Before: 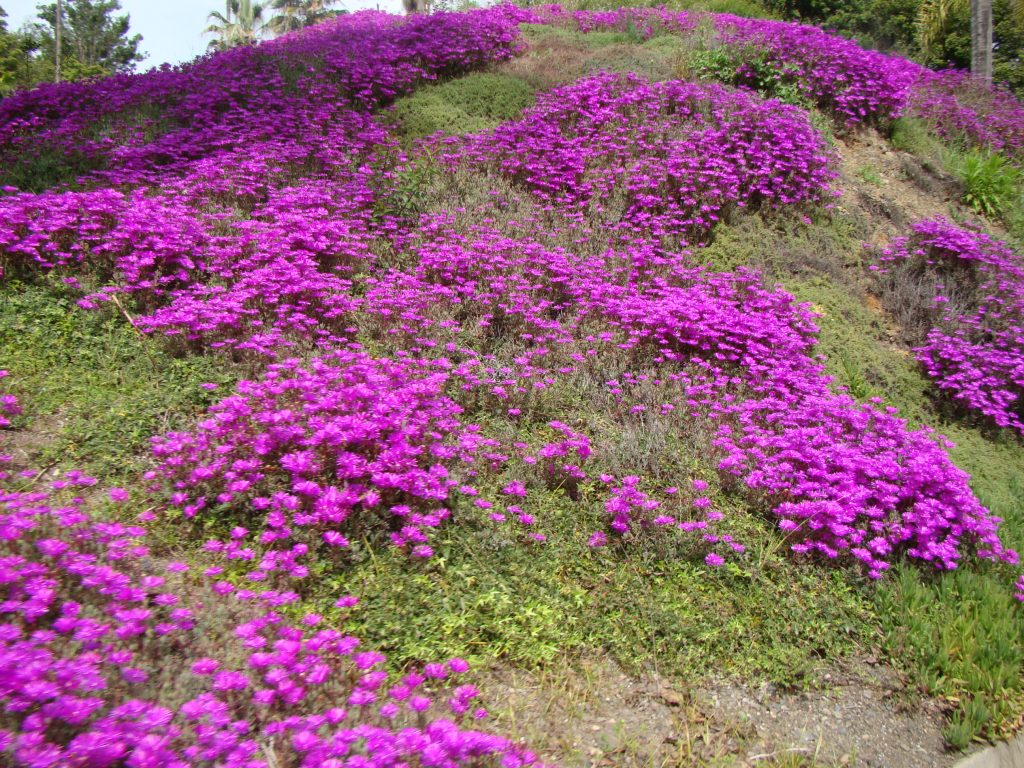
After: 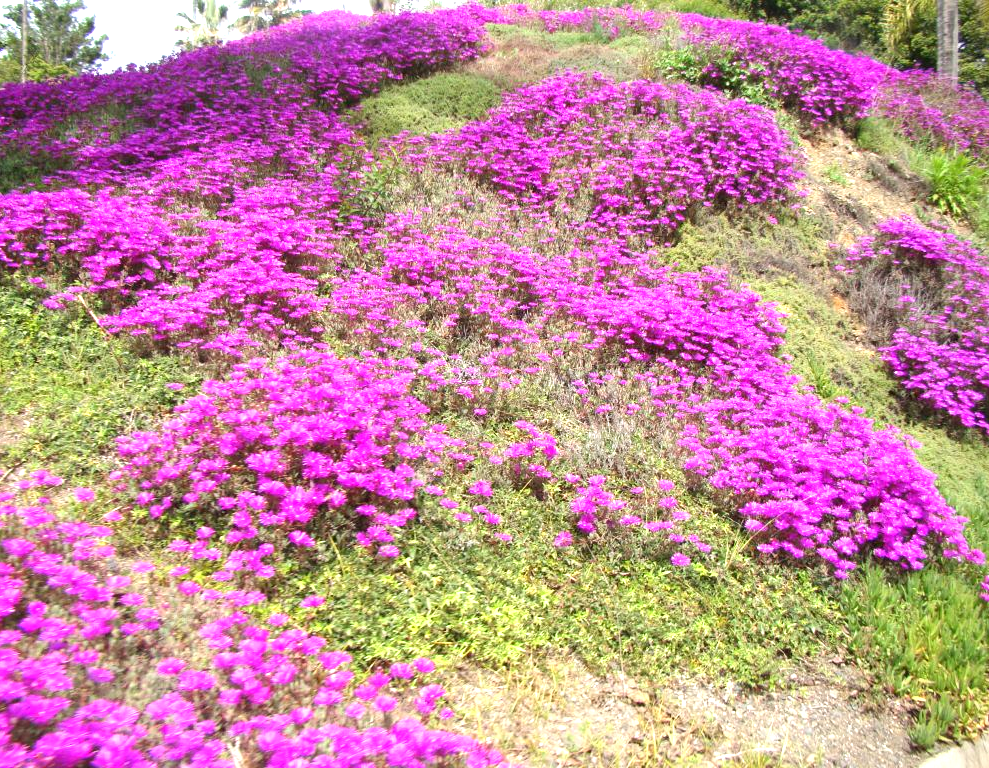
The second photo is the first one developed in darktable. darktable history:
crop and rotate: left 3.398%
exposure: exposure 1.136 EV, compensate highlight preservation false
